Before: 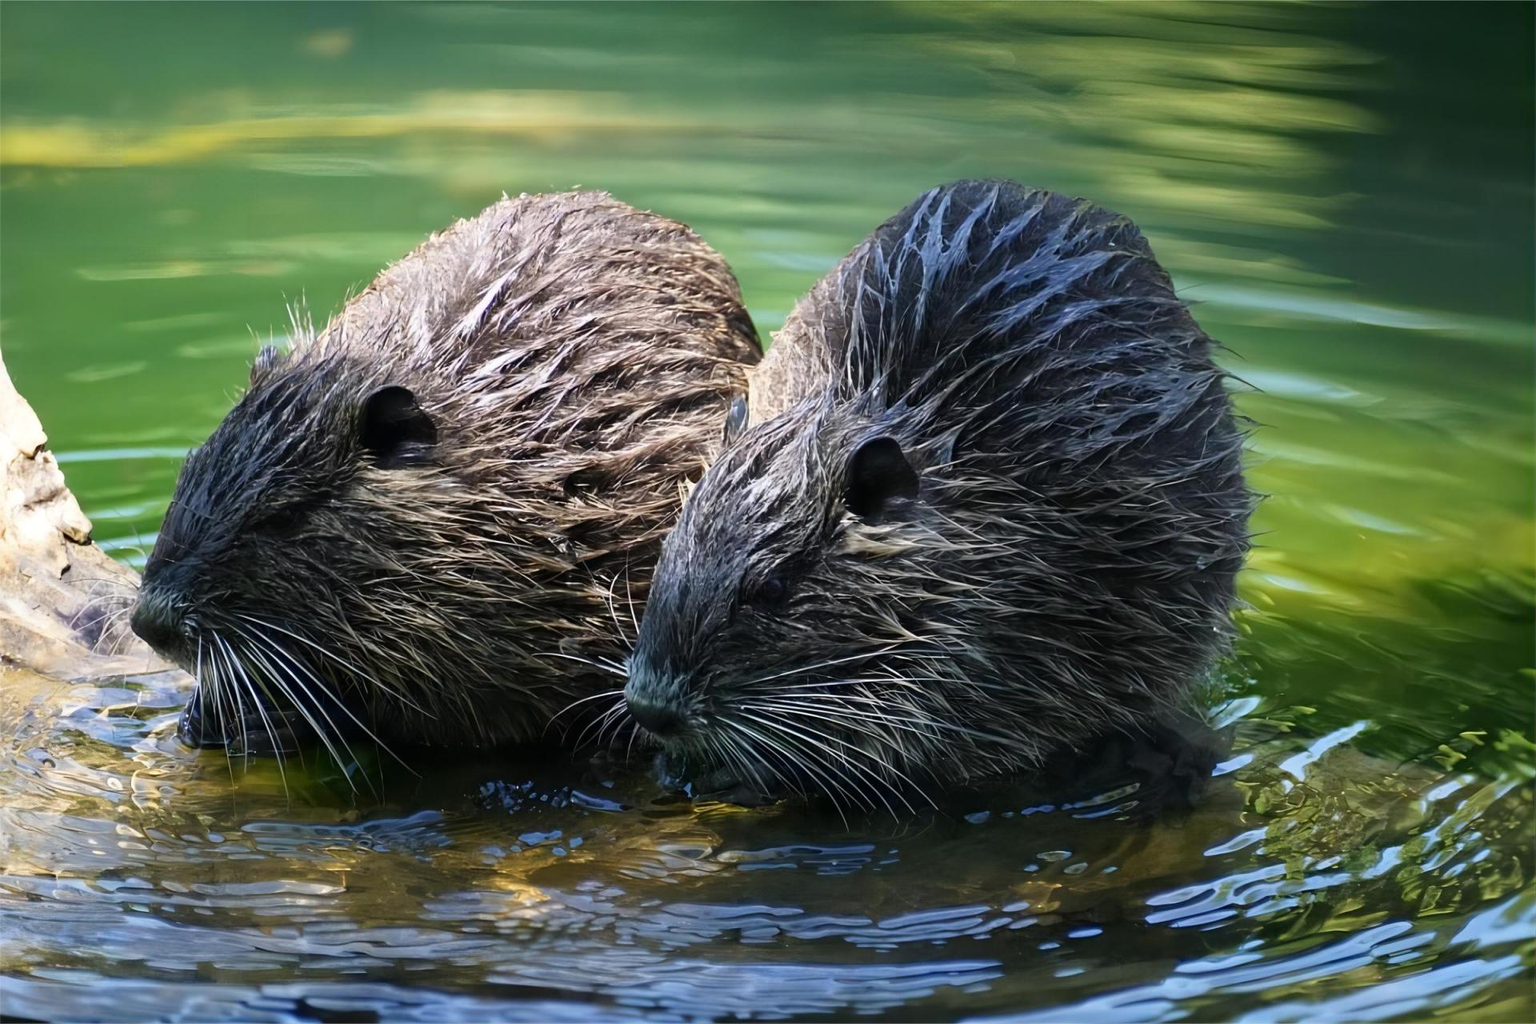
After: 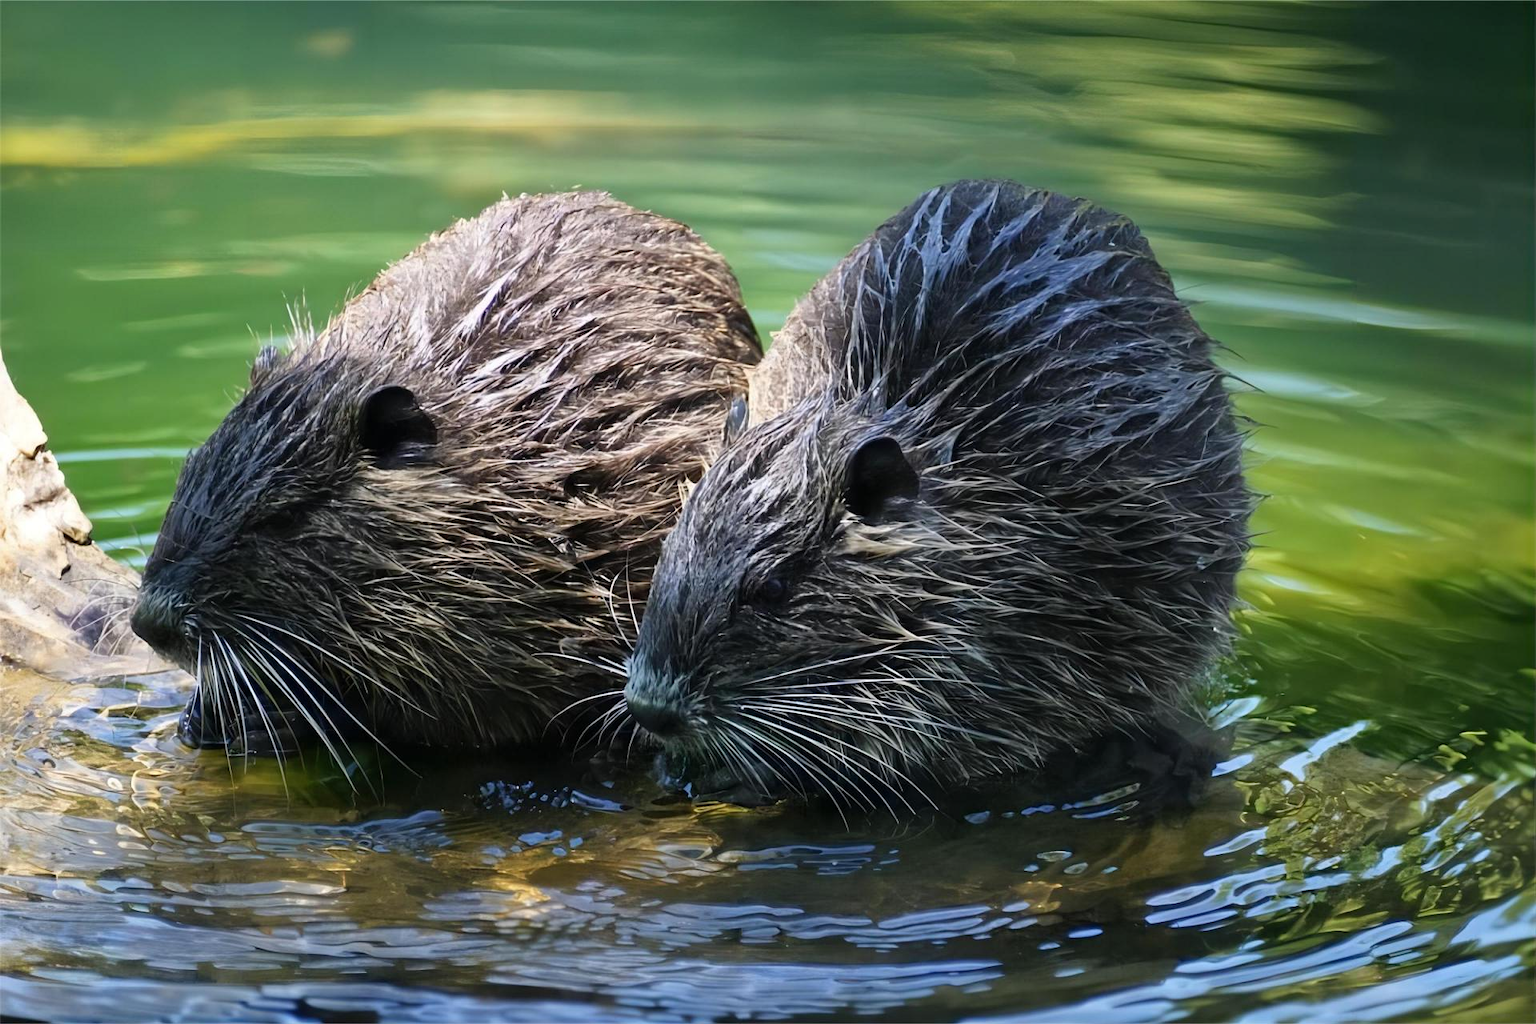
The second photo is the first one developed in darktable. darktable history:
shadows and highlights: shadows 36.91, highlights -27.27, soften with gaussian
